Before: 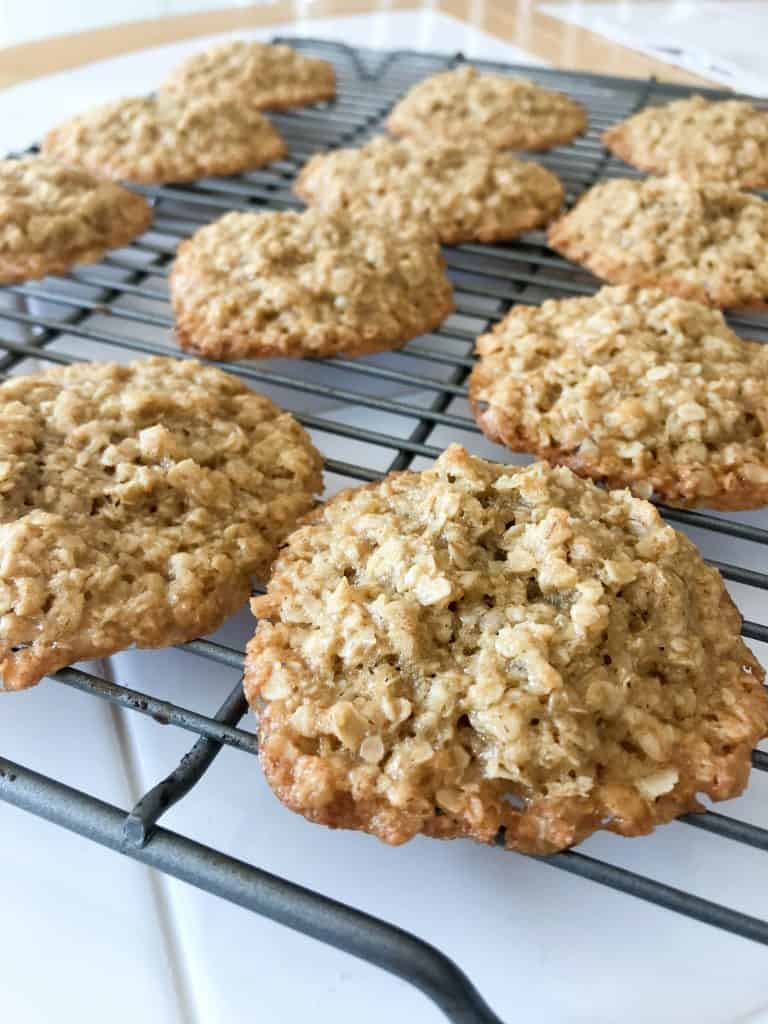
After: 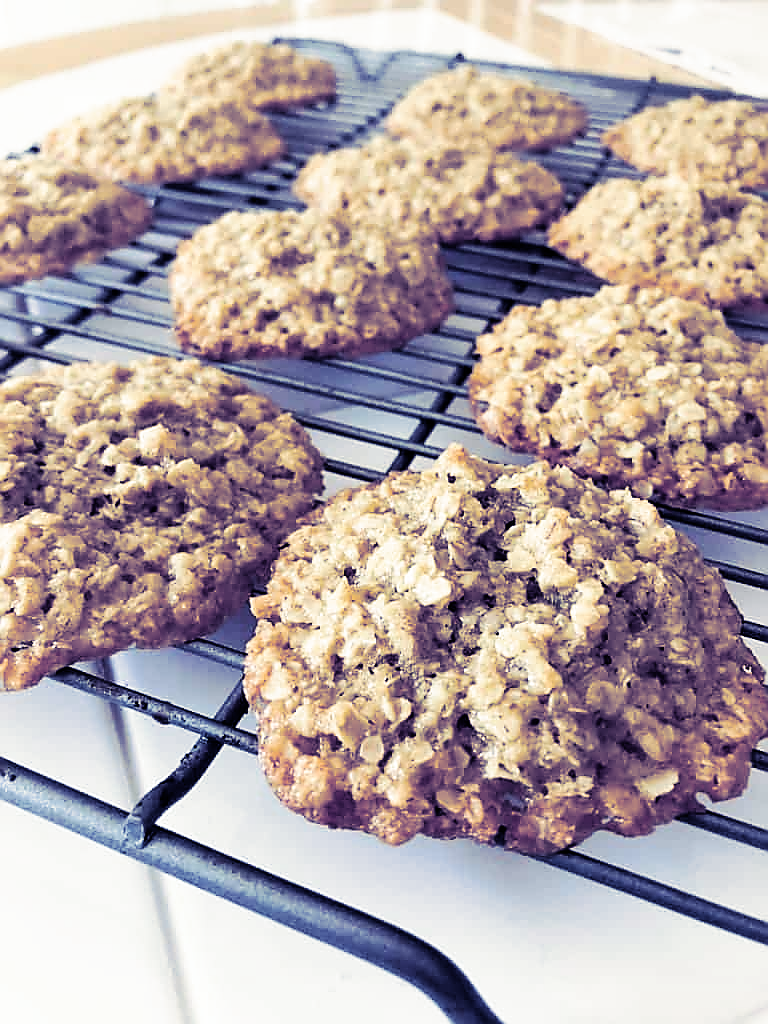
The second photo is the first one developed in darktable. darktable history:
sharpen: radius 1.4, amount 1.25, threshold 0.7
tone curve: curves: ch0 [(0, 0) (0.003, 0.004) (0.011, 0.006) (0.025, 0.011) (0.044, 0.017) (0.069, 0.029) (0.1, 0.047) (0.136, 0.07) (0.177, 0.121) (0.224, 0.182) (0.277, 0.257) (0.335, 0.342) (0.399, 0.432) (0.468, 0.526) (0.543, 0.621) (0.623, 0.711) (0.709, 0.792) (0.801, 0.87) (0.898, 0.951) (1, 1)], preserve colors none
split-toning: shadows › hue 242.67°, shadows › saturation 0.733, highlights › hue 45.33°, highlights › saturation 0.667, balance -53.304, compress 21.15%
